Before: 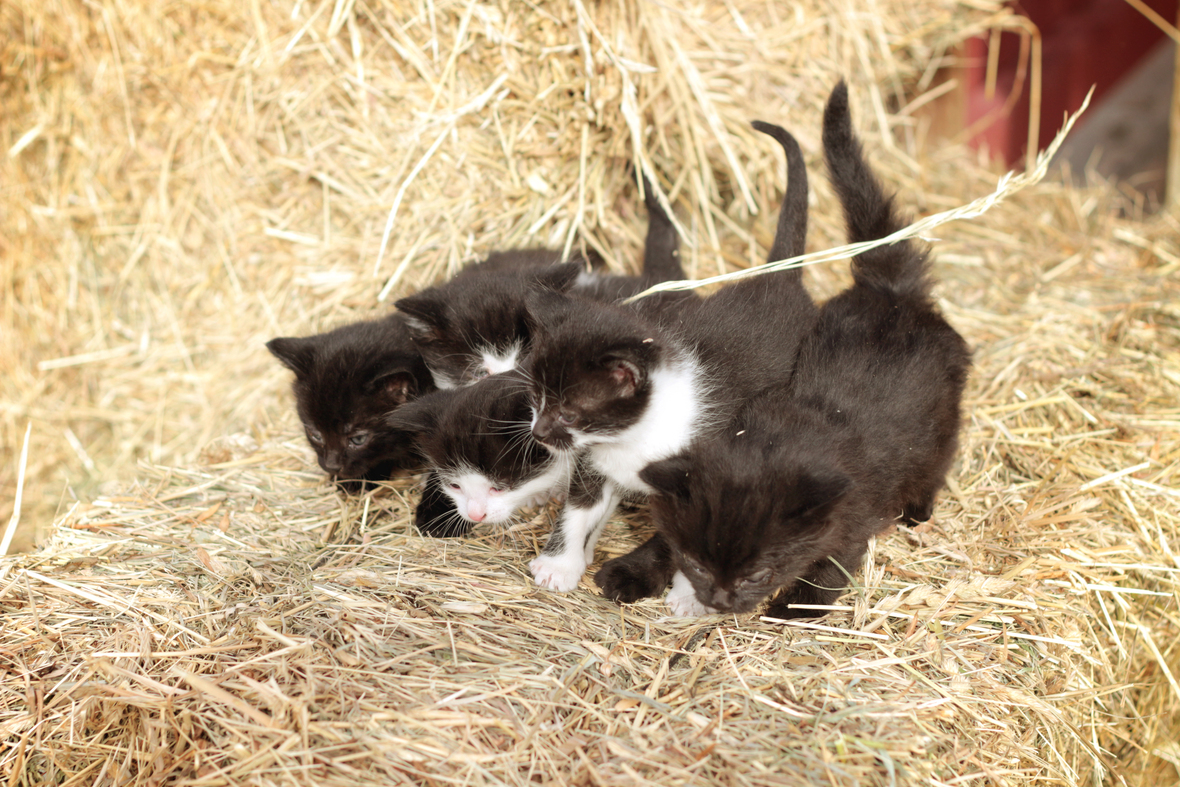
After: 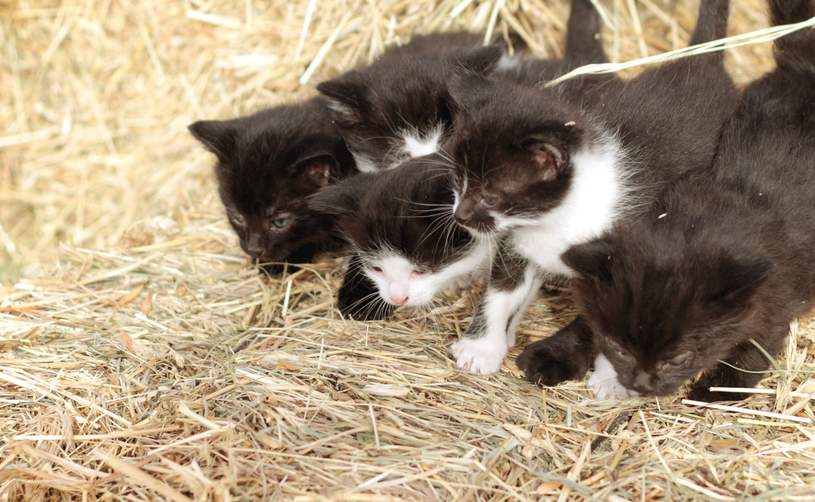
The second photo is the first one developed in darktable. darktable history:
crop: left 6.631%, top 27.683%, right 24.222%, bottom 8.47%
